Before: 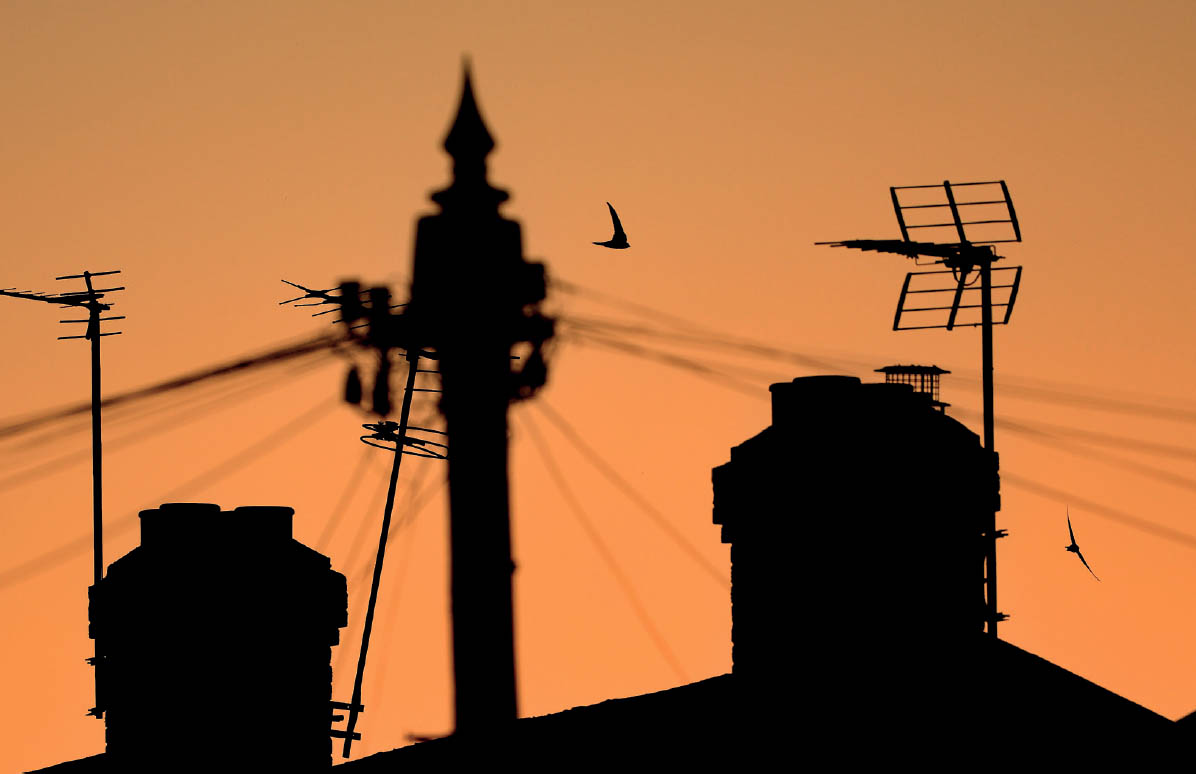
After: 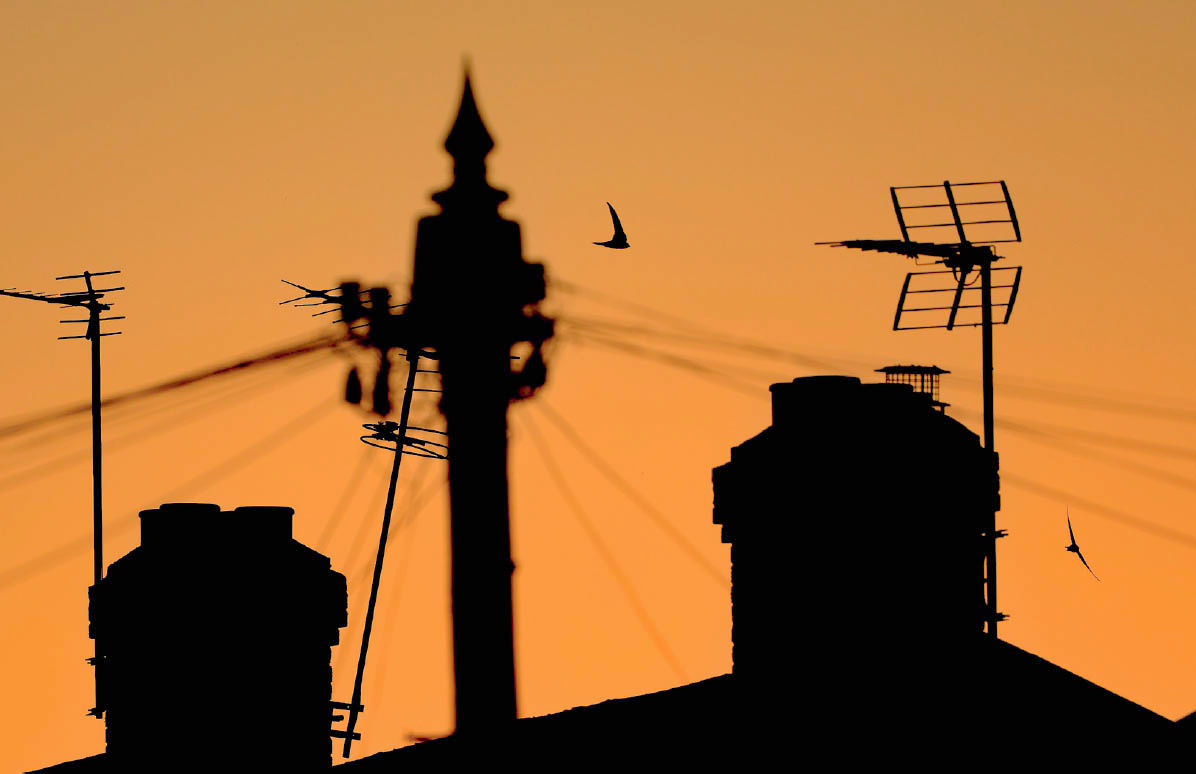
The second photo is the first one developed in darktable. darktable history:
tone curve: curves: ch0 [(0, 0) (0.004, 0.008) (0.077, 0.156) (0.169, 0.29) (0.774, 0.774) (1, 1)], color space Lab, linked channels, preserve colors none
color balance: on, module defaults
